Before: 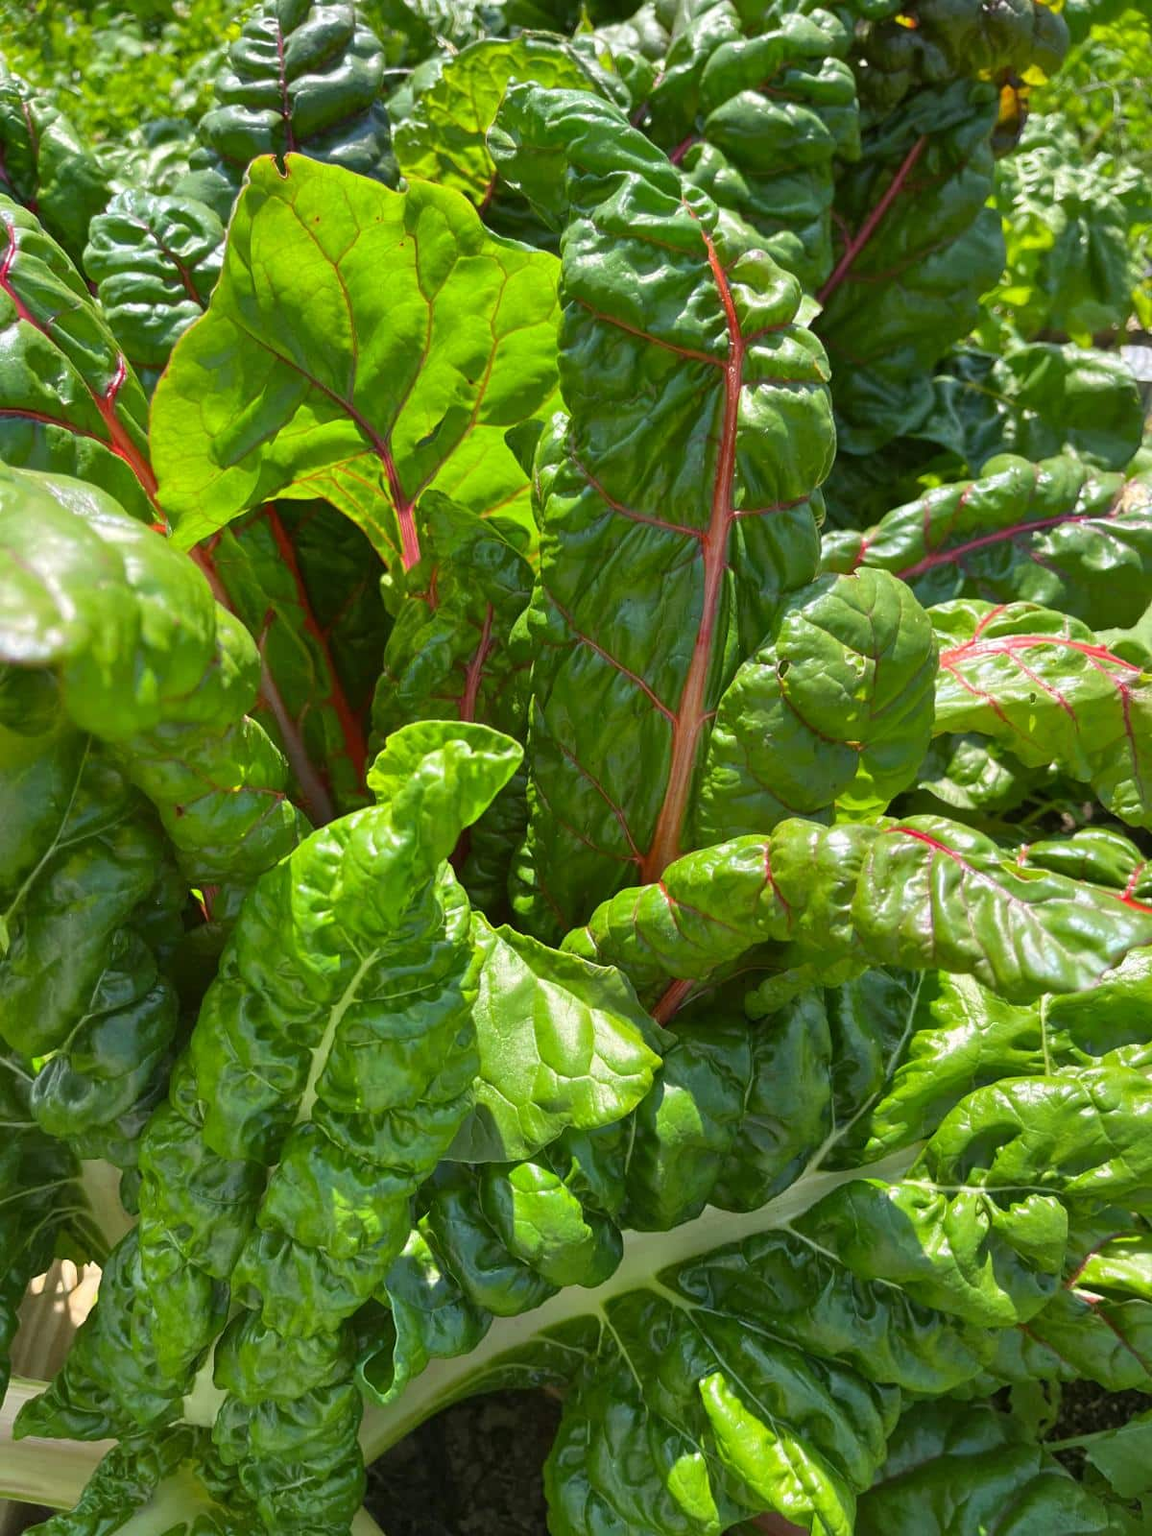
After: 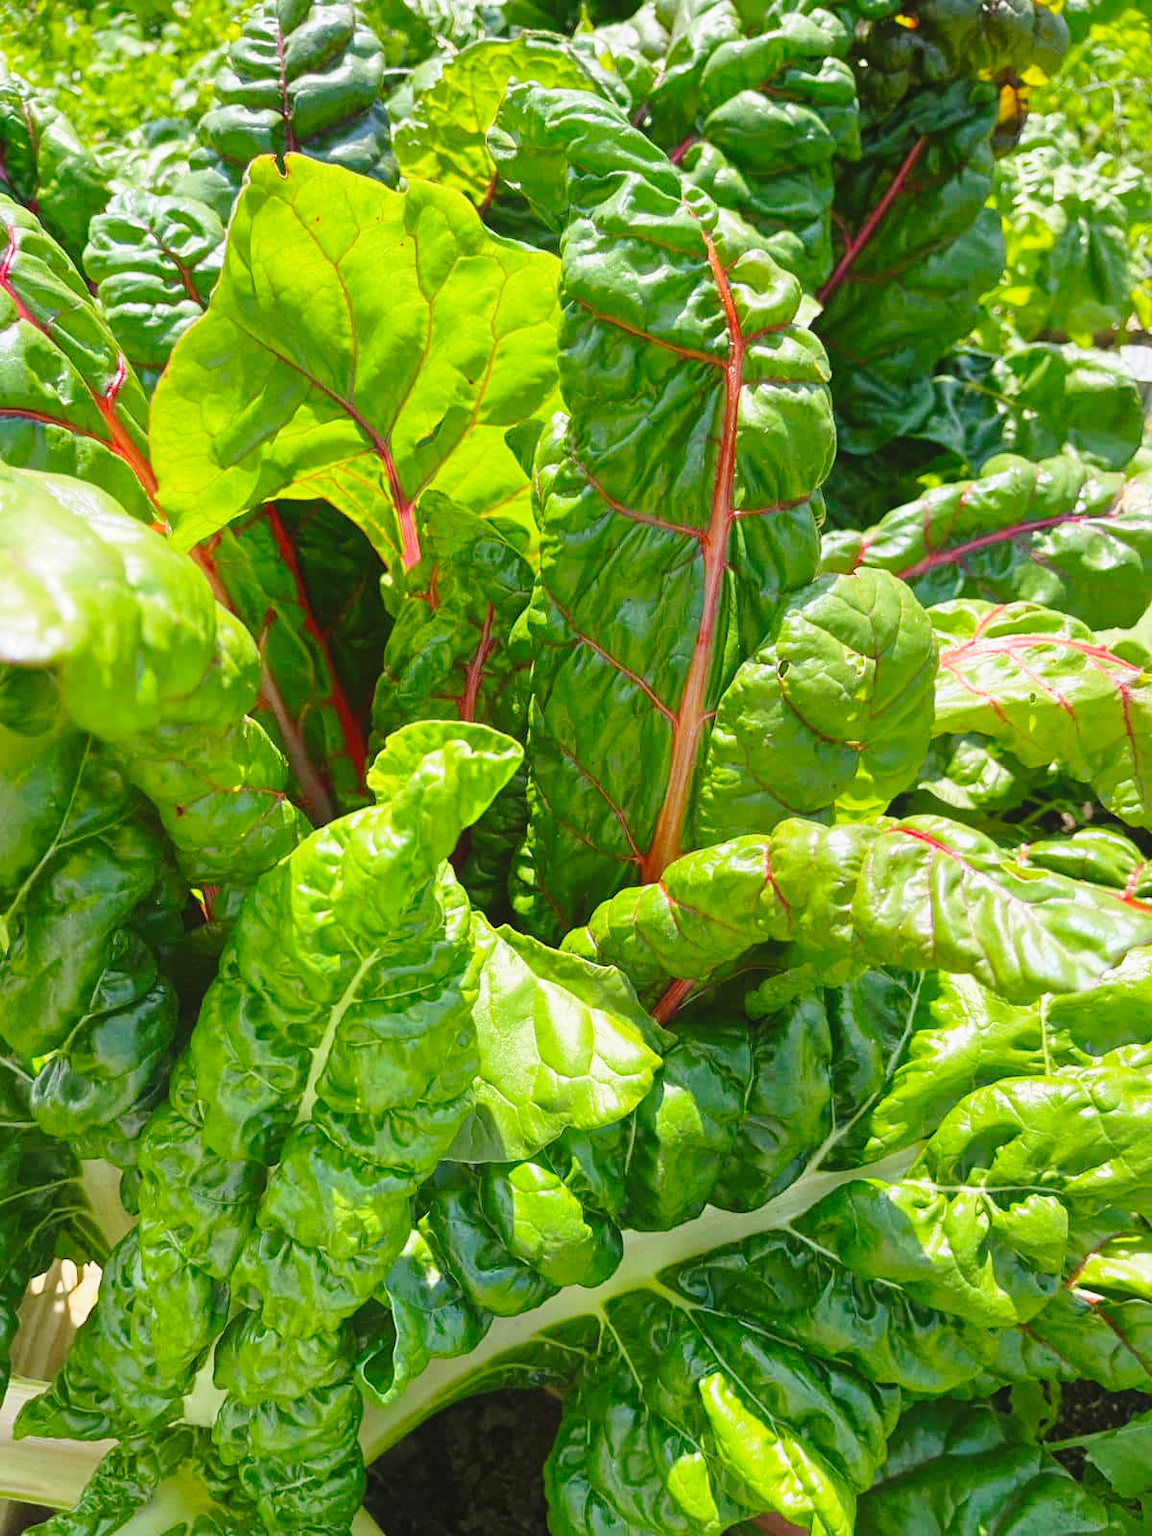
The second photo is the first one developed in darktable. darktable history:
contrast equalizer: octaves 7, y [[0.439, 0.44, 0.442, 0.457, 0.493, 0.498], [0.5 ×6], [0.5 ×6], [0 ×6], [0 ×6]], mix 0.776
base curve: curves: ch0 [(0, 0) (0.028, 0.03) (0.121, 0.232) (0.46, 0.748) (0.859, 0.968) (1, 1)], preserve colors none
